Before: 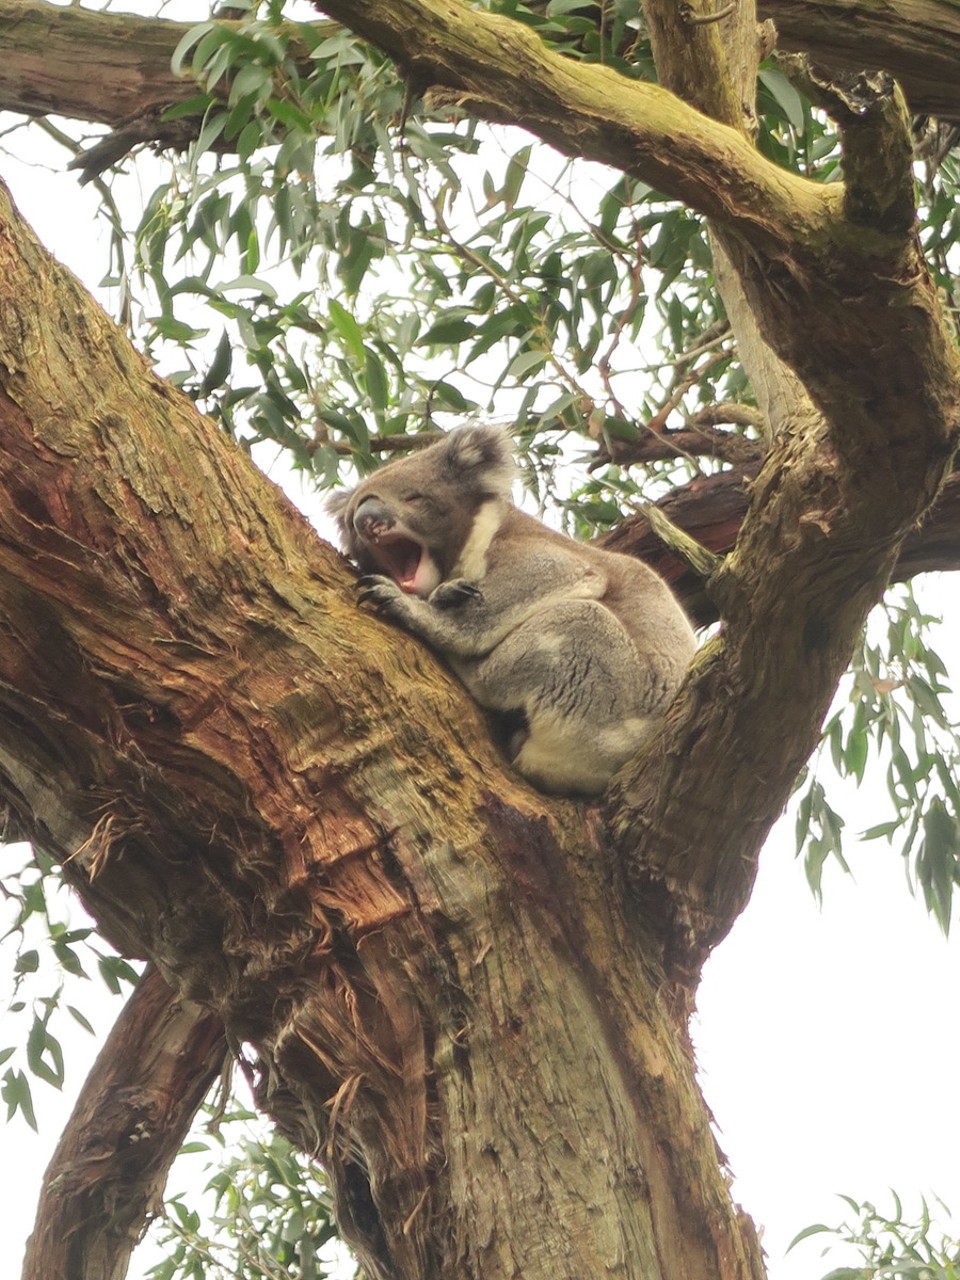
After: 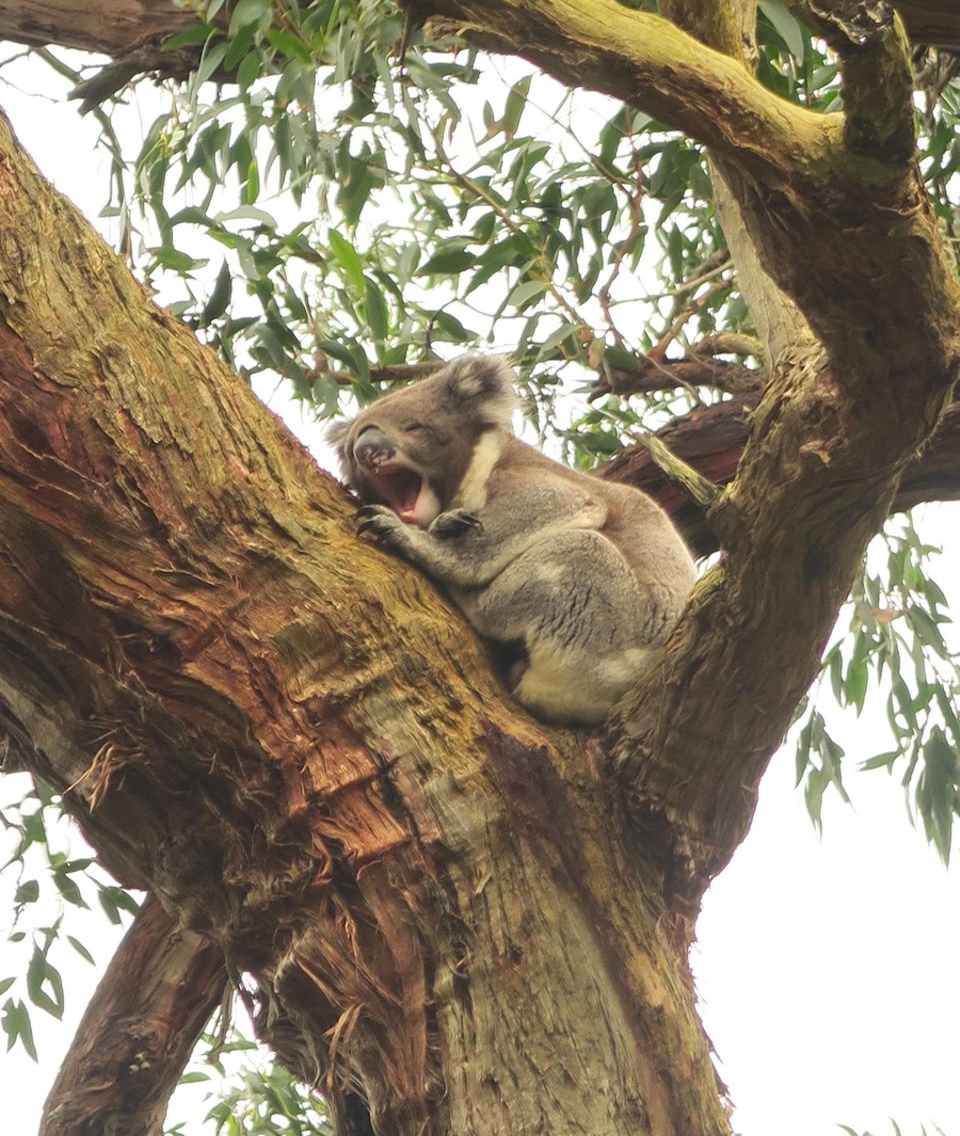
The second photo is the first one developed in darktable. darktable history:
color balance rgb: perceptual saturation grading › global saturation 0.906%, global vibrance 20%
crop and rotate: top 5.528%, bottom 5.662%
